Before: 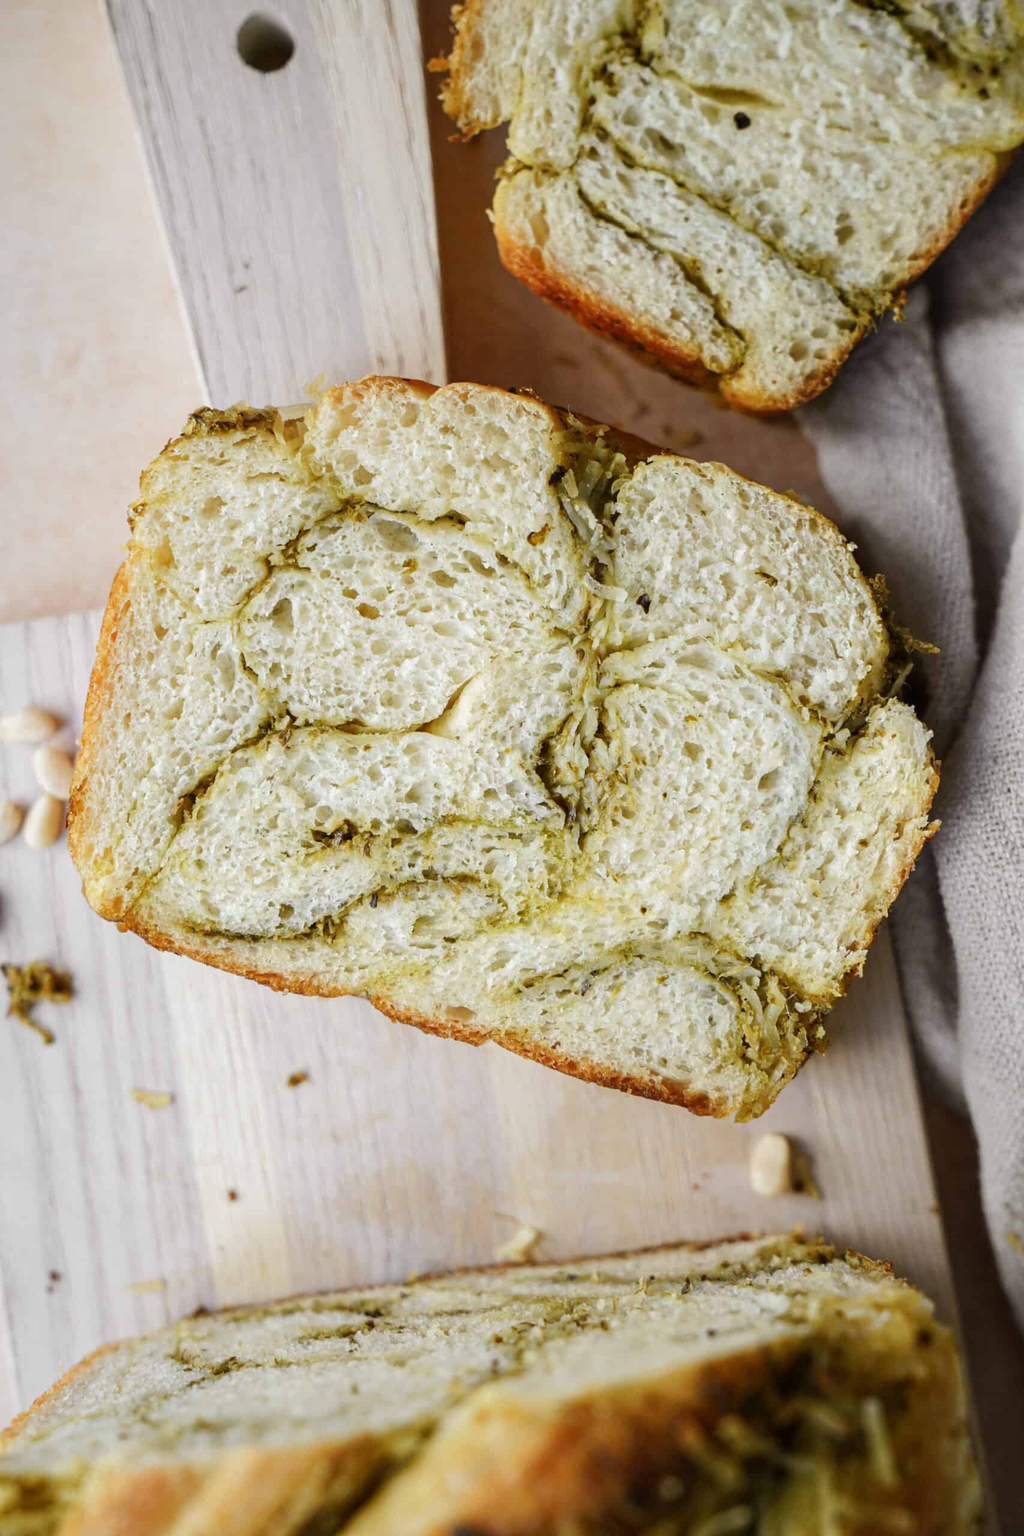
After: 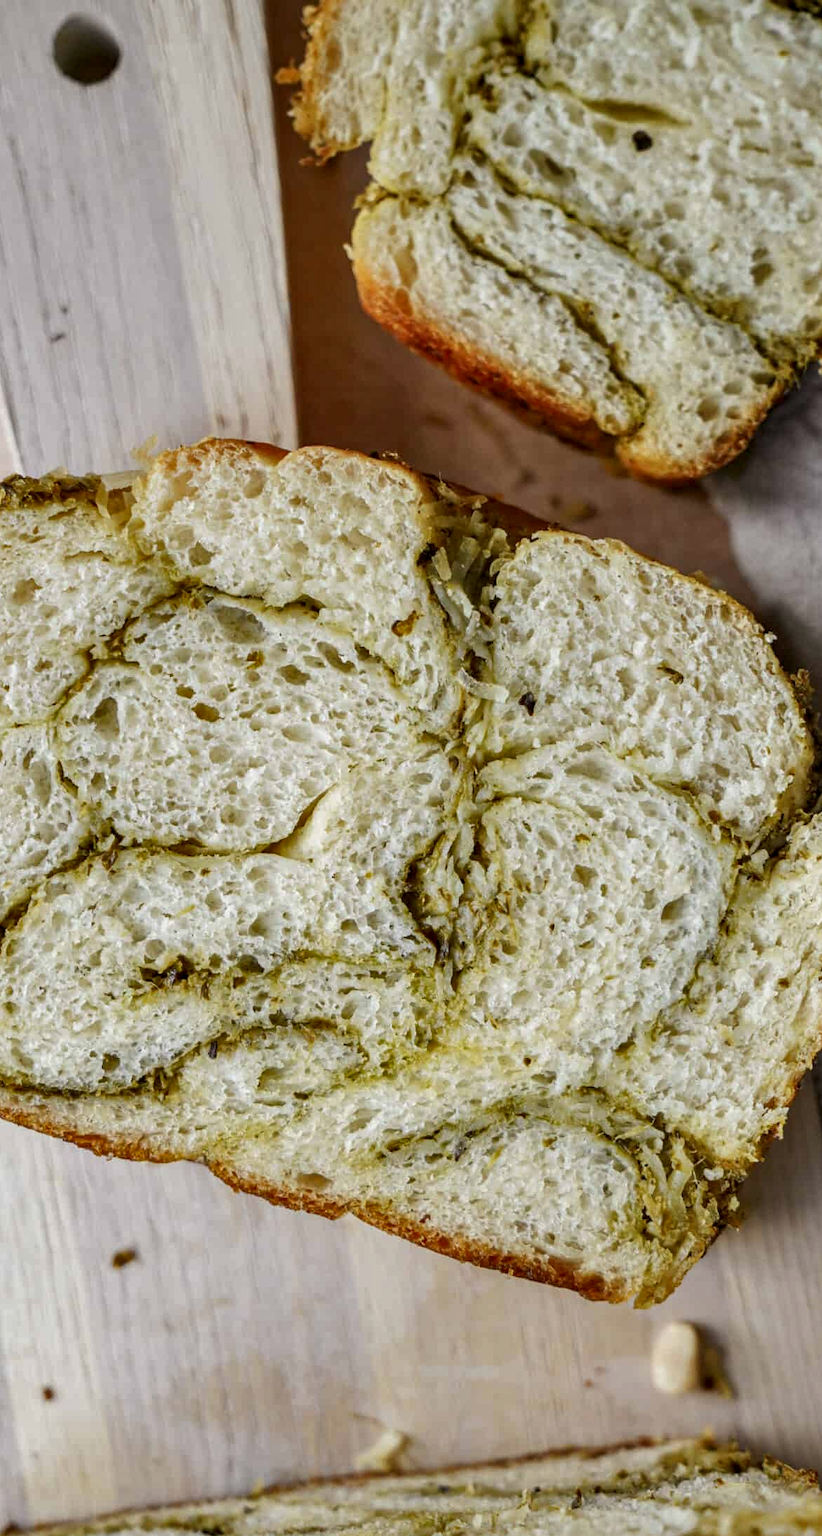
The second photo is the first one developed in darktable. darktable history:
exposure: exposure -0.158 EV, compensate exposure bias true, compensate highlight preservation false
local contrast: detail 130%
crop: left 18.694%, right 12.371%, bottom 14.197%
shadows and highlights: soften with gaussian
